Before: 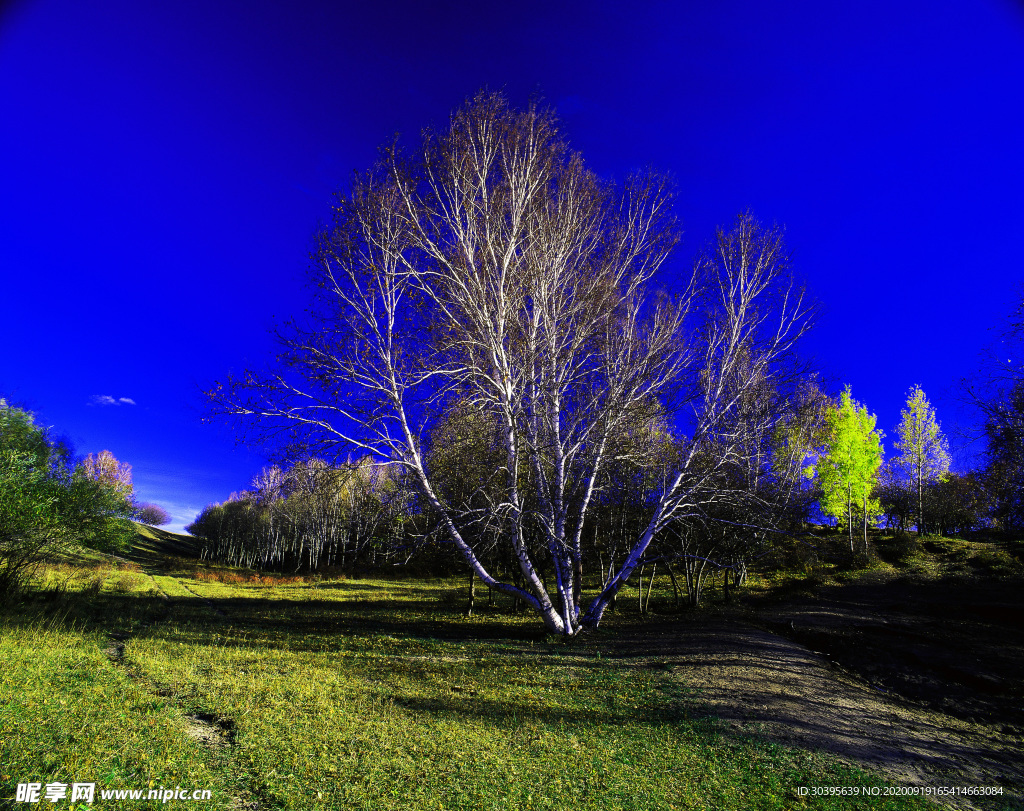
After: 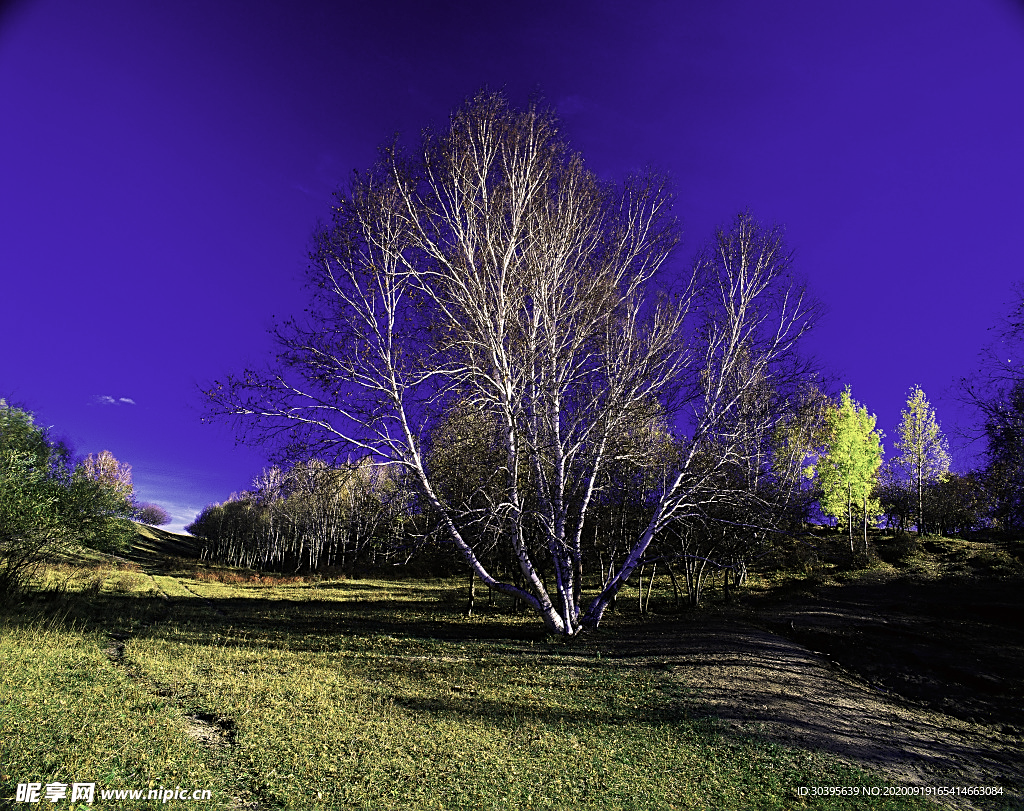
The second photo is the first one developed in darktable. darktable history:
sharpen: on, module defaults
color correction: highlights a* 5.59, highlights b* 5.24, saturation 0.68
